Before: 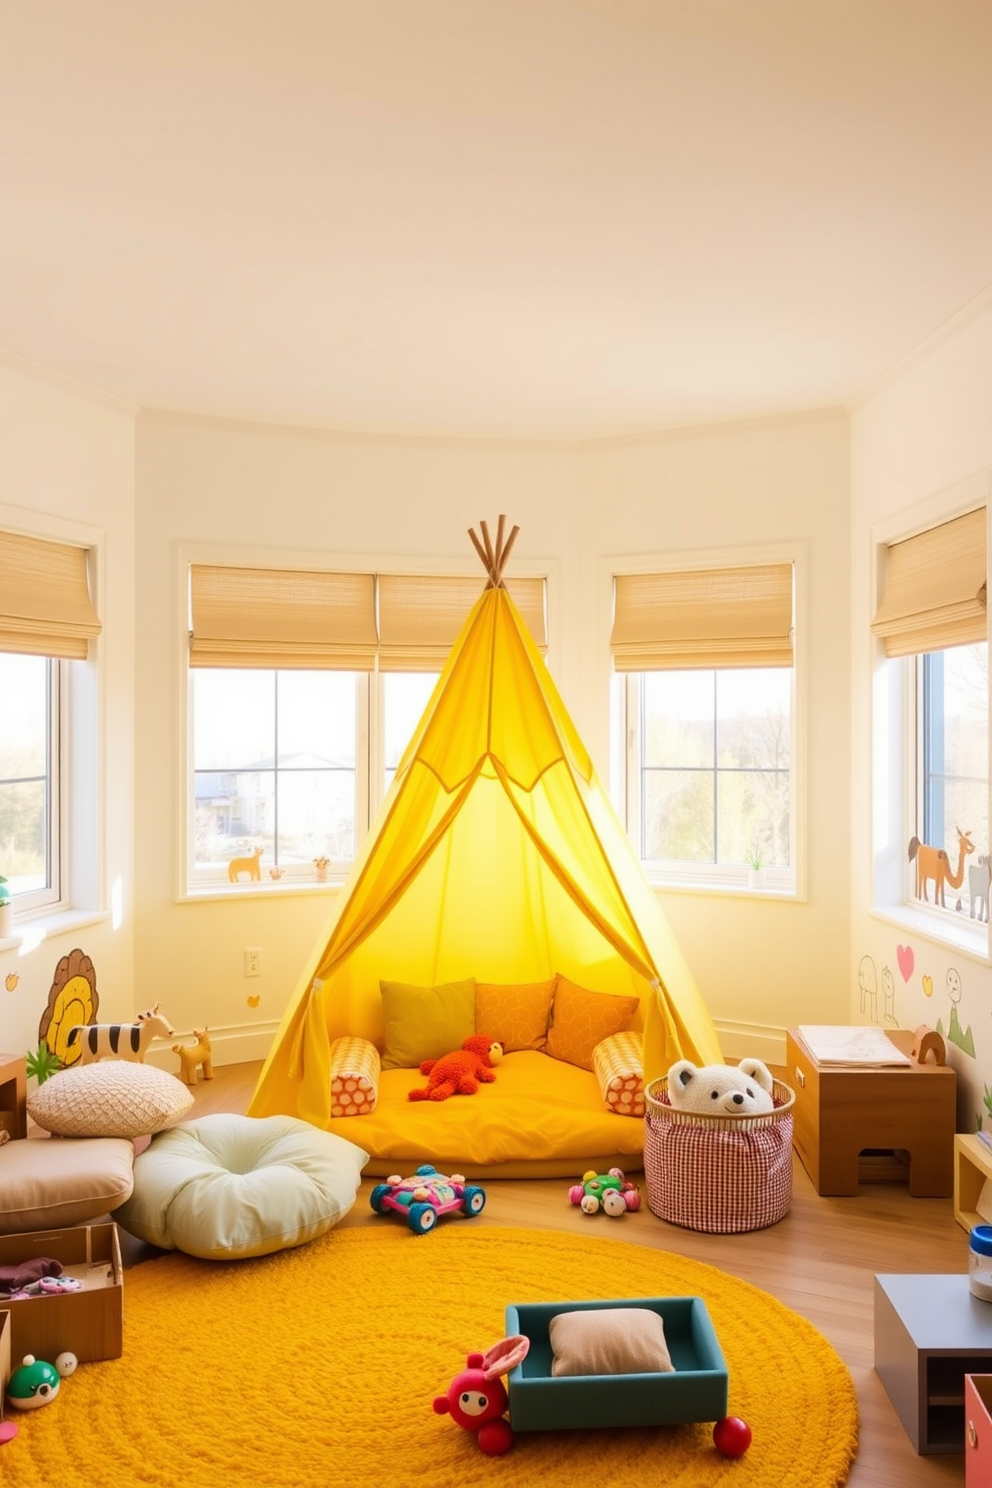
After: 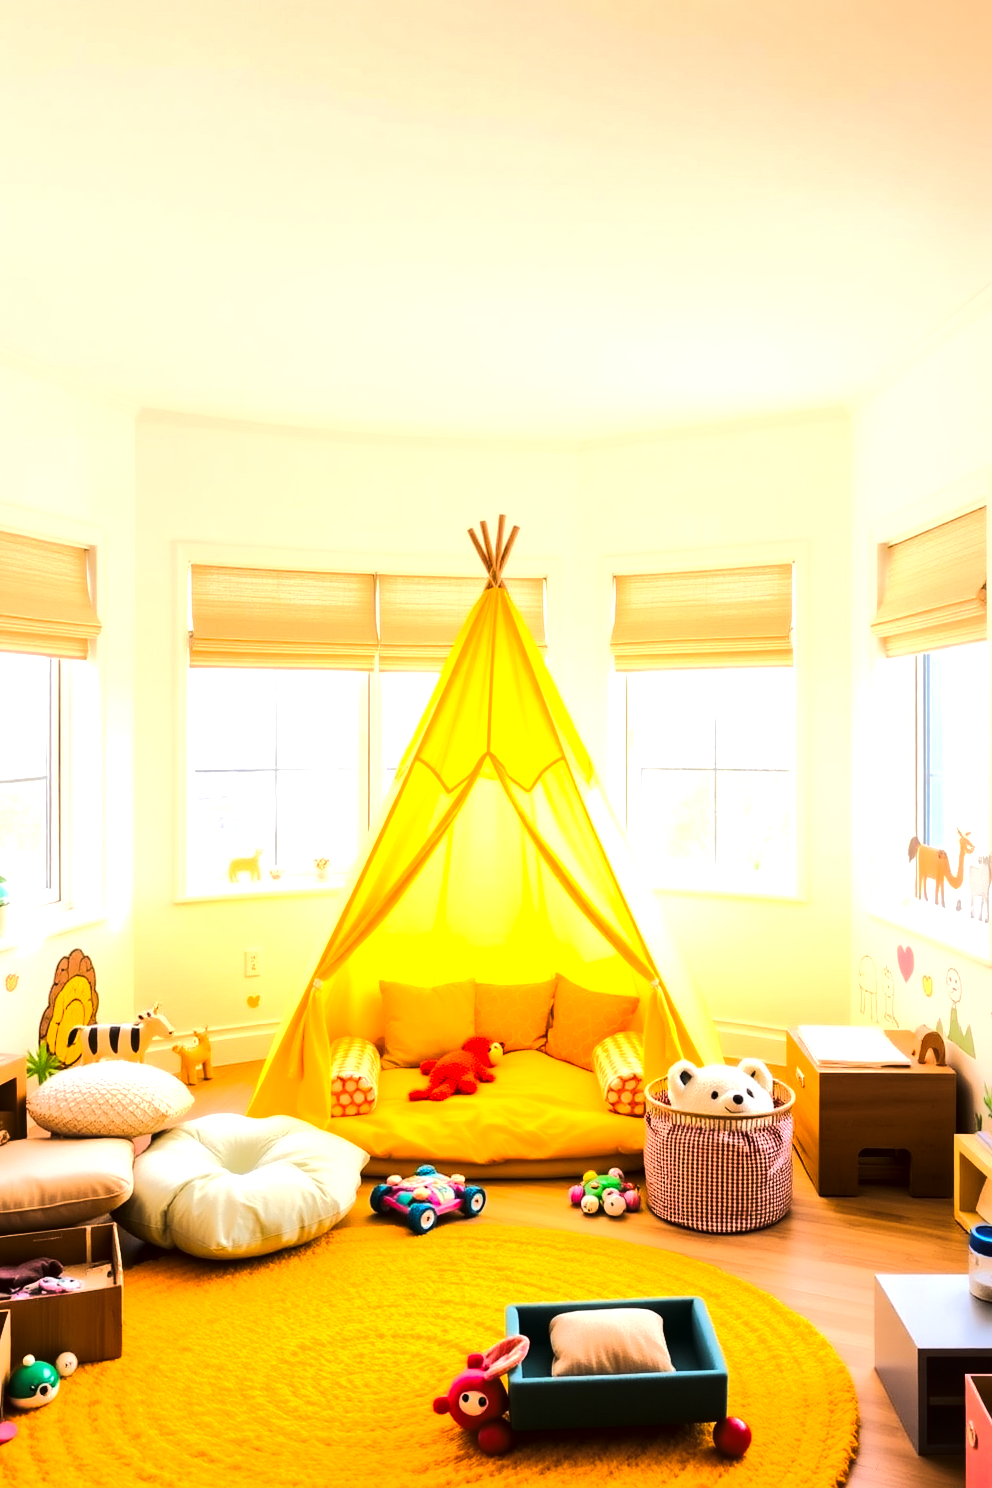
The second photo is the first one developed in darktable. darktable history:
tone curve: curves: ch0 [(0, 0) (0.003, 0.011) (0.011, 0.014) (0.025, 0.018) (0.044, 0.023) (0.069, 0.028) (0.1, 0.031) (0.136, 0.039) (0.177, 0.056) (0.224, 0.081) (0.277, 0.129) (0.335, 0.188) (0.399, 0.256) (0.468, 0.367) (0.543, 0.514) (0.623, 0.684) (0.709, 0.785) (0.801, 0.846) (0.898, 0.884) (1, 1)], color space Lab, linked channels
contrast brightness saturation: contrast 0.04, saturation 0.165
exposure: exposure 0.758 EV, compensate exposure bias true, compensate highlight preservation false
local contrast: mode bilateral grid, contrast 20, coarseness 51, detail 147%, midtone range 0.2
